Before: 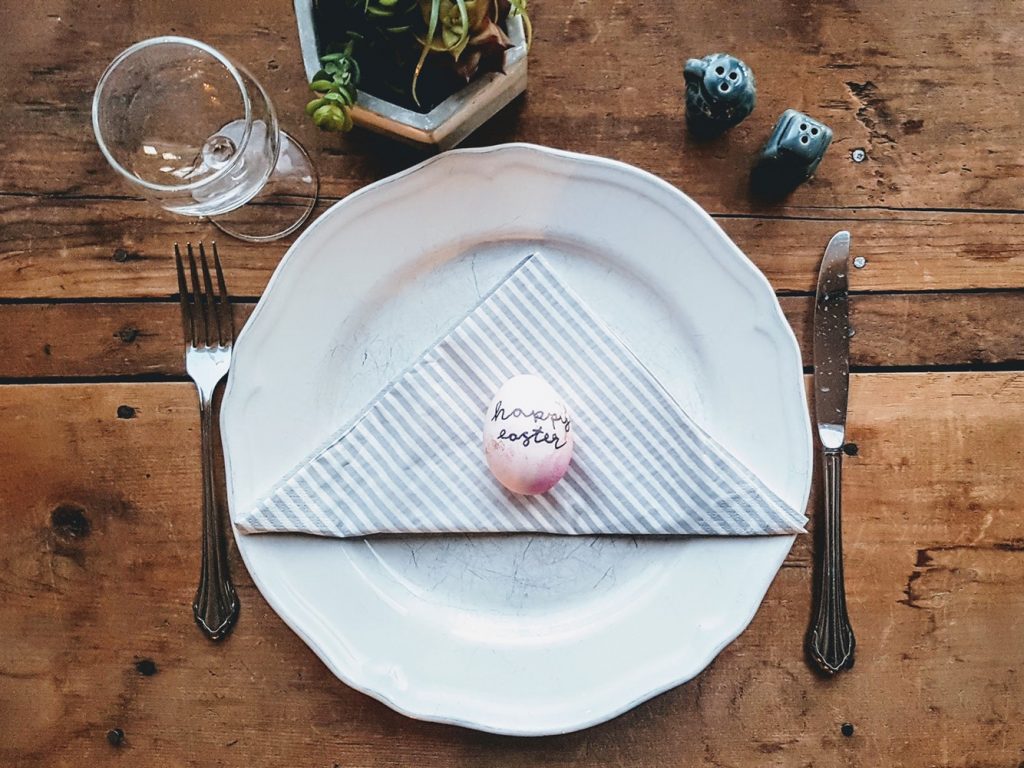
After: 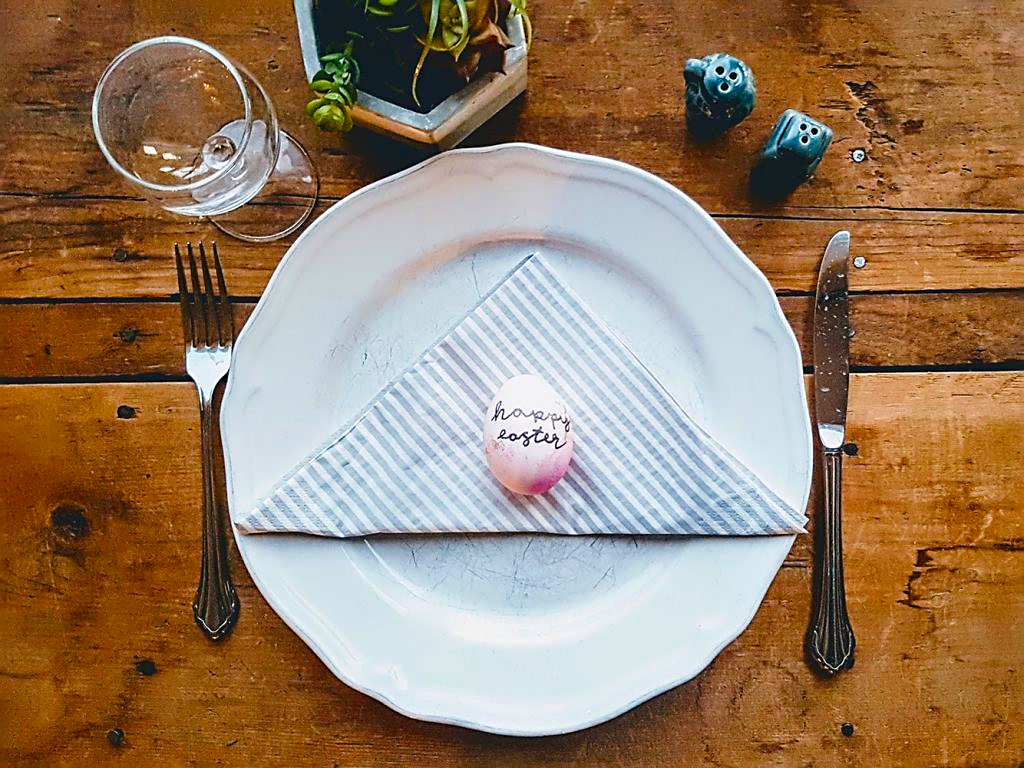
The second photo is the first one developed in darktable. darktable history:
sharpen: on, module defaults
color balance rgb: perceptual saturation grading › global saturation 20%, perceptual saturation grading › highlights -25%, perceptual saturation grading › shadows 50.52%, global vibrance 40.24%
